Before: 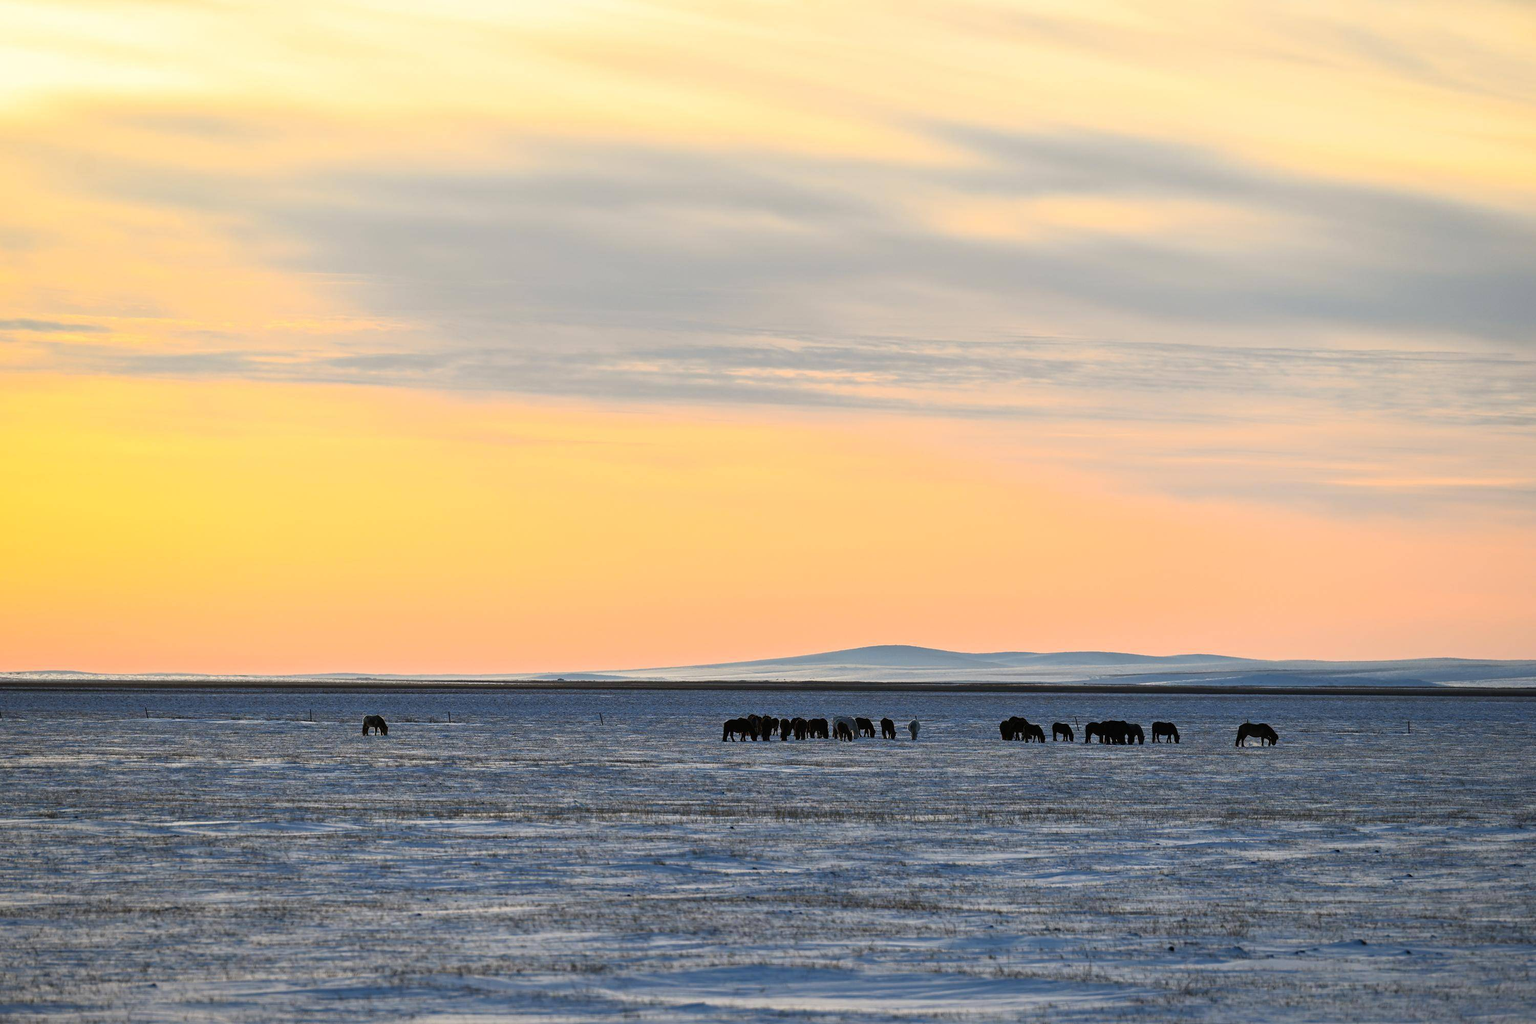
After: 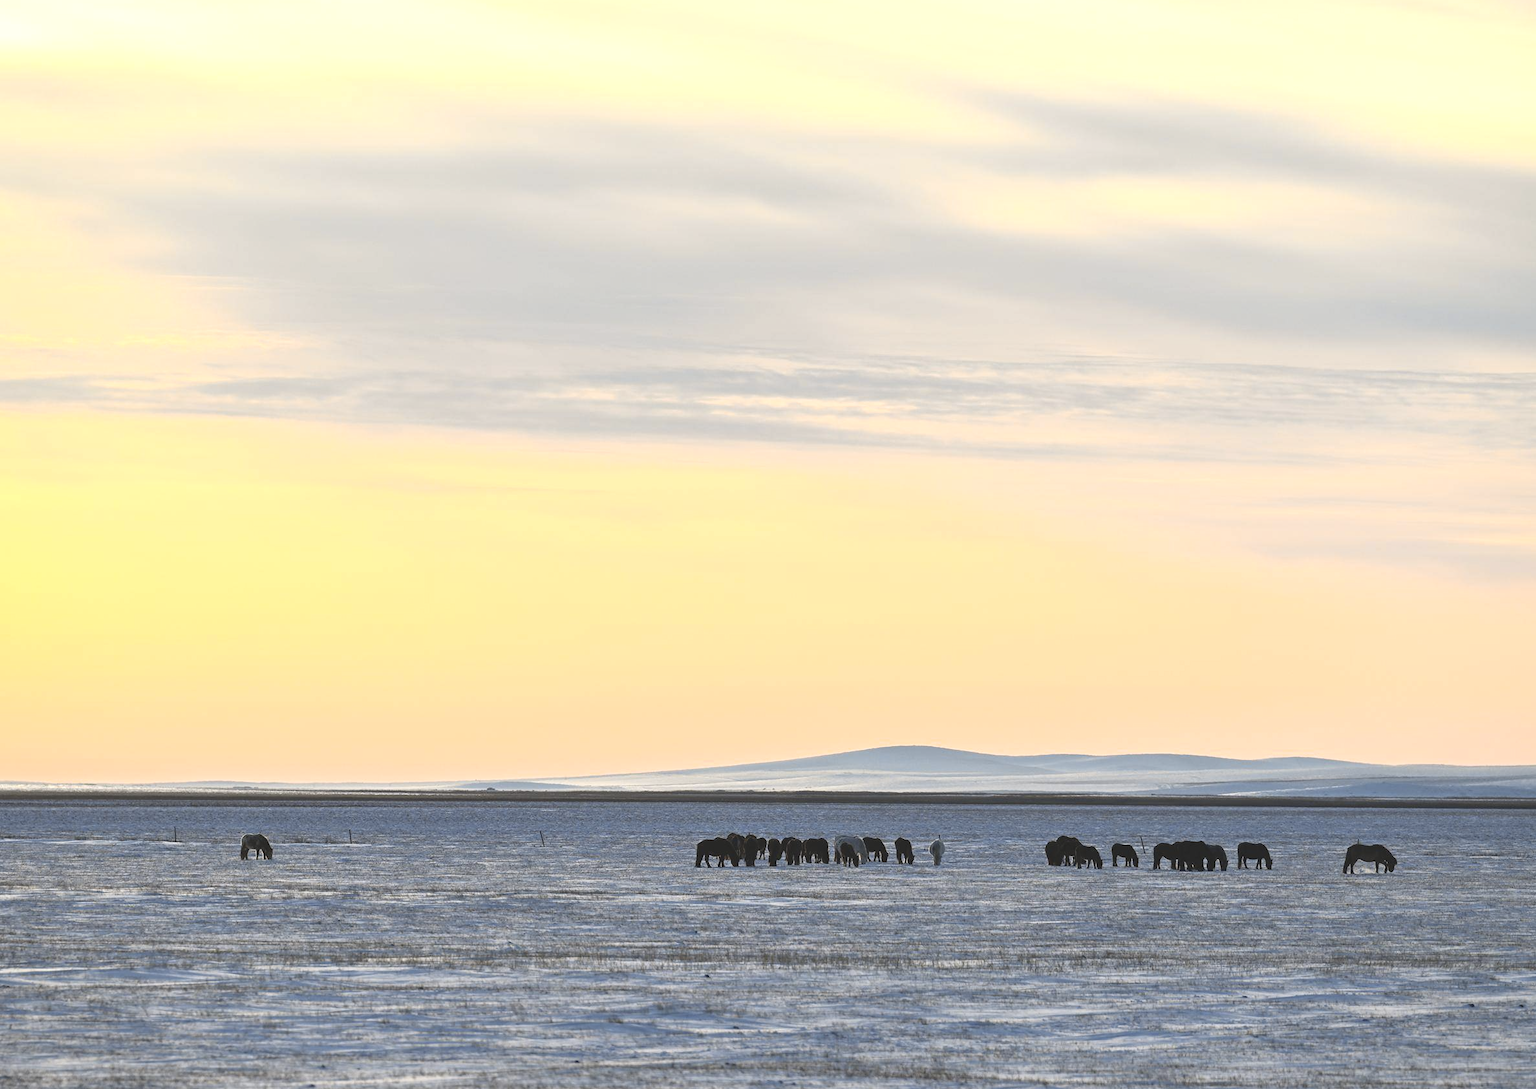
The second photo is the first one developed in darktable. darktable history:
color contrast: green-magenta contrast 0.8, blue-yellow contrast 1.1, unbound 0
exposure: black level correction 0, exposure 1 EV, compensate exposure bias true, compensate highlight preservation false
crop: left 11.225%, top 5.381%, right 9.565%, bottom 10.314%
contrast brightness saturation: contrast -0.26, saturation -0.43
